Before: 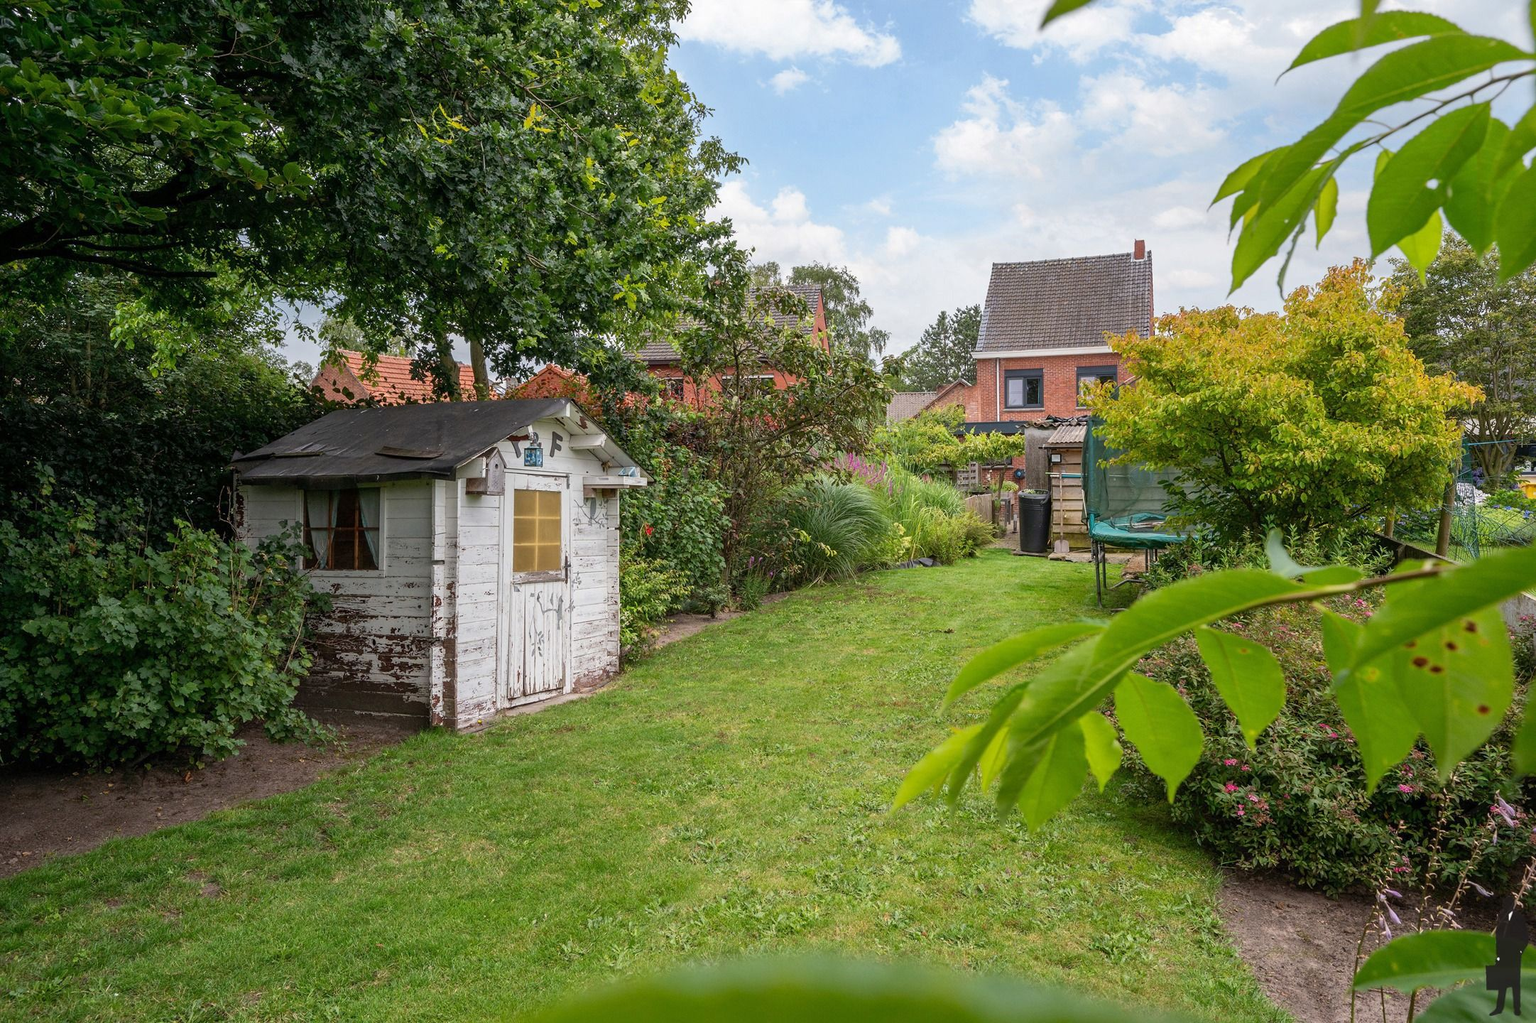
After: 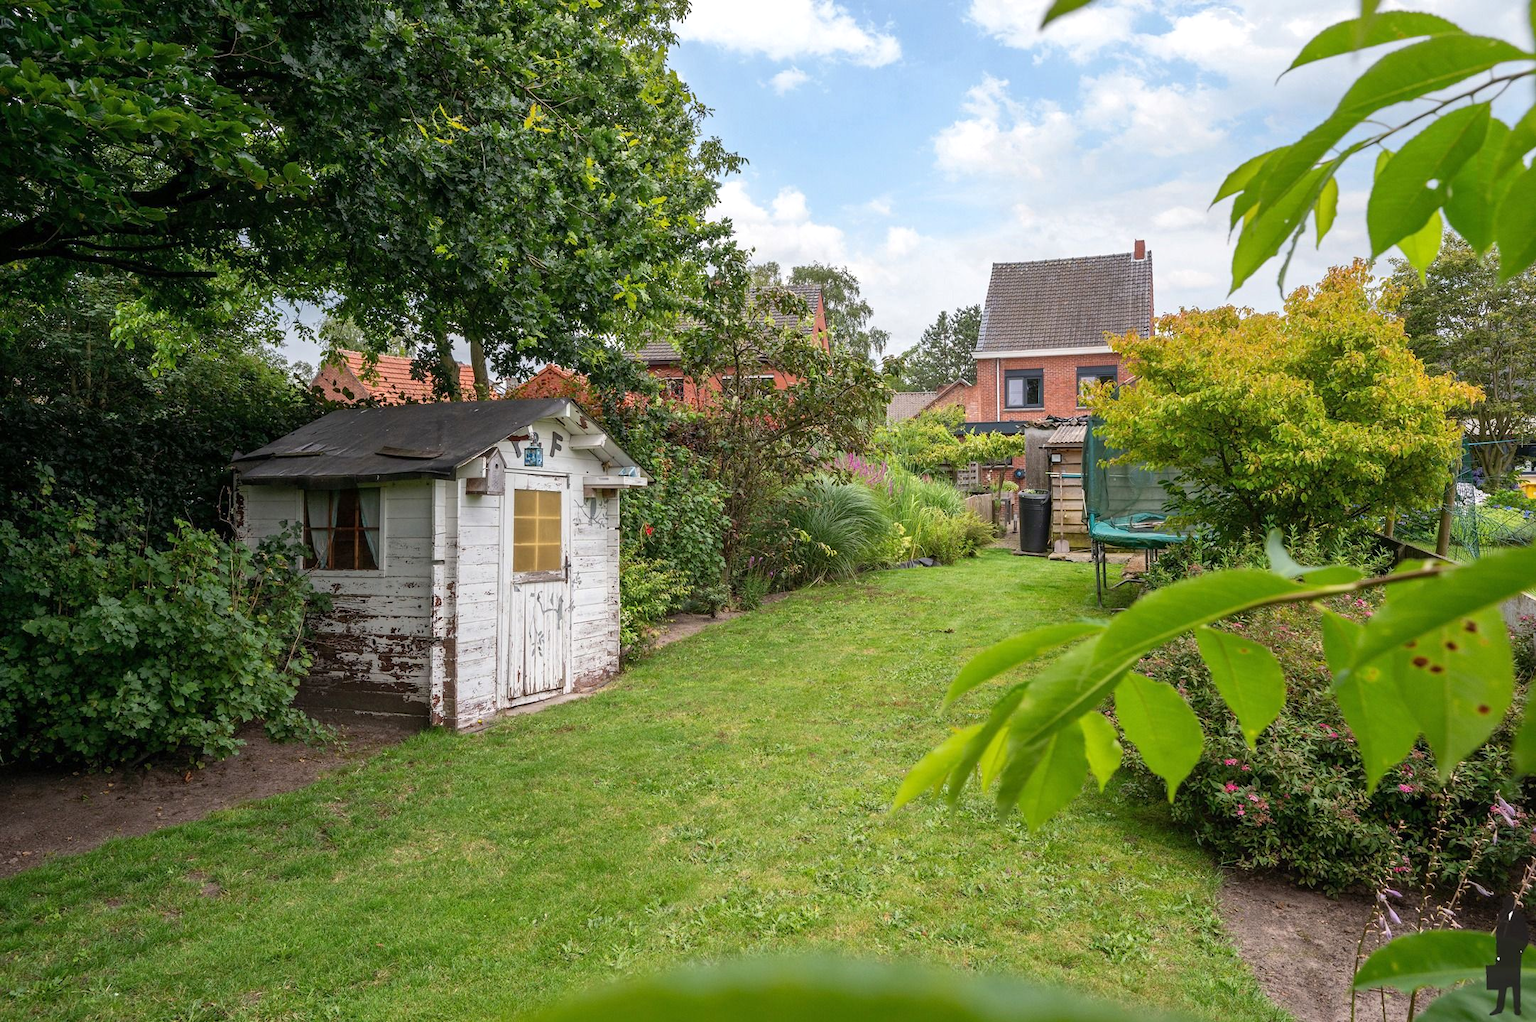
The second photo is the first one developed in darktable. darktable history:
exposure: exposure 0.163 EV, compensate exposure bias true, compensate highlight preservation false
